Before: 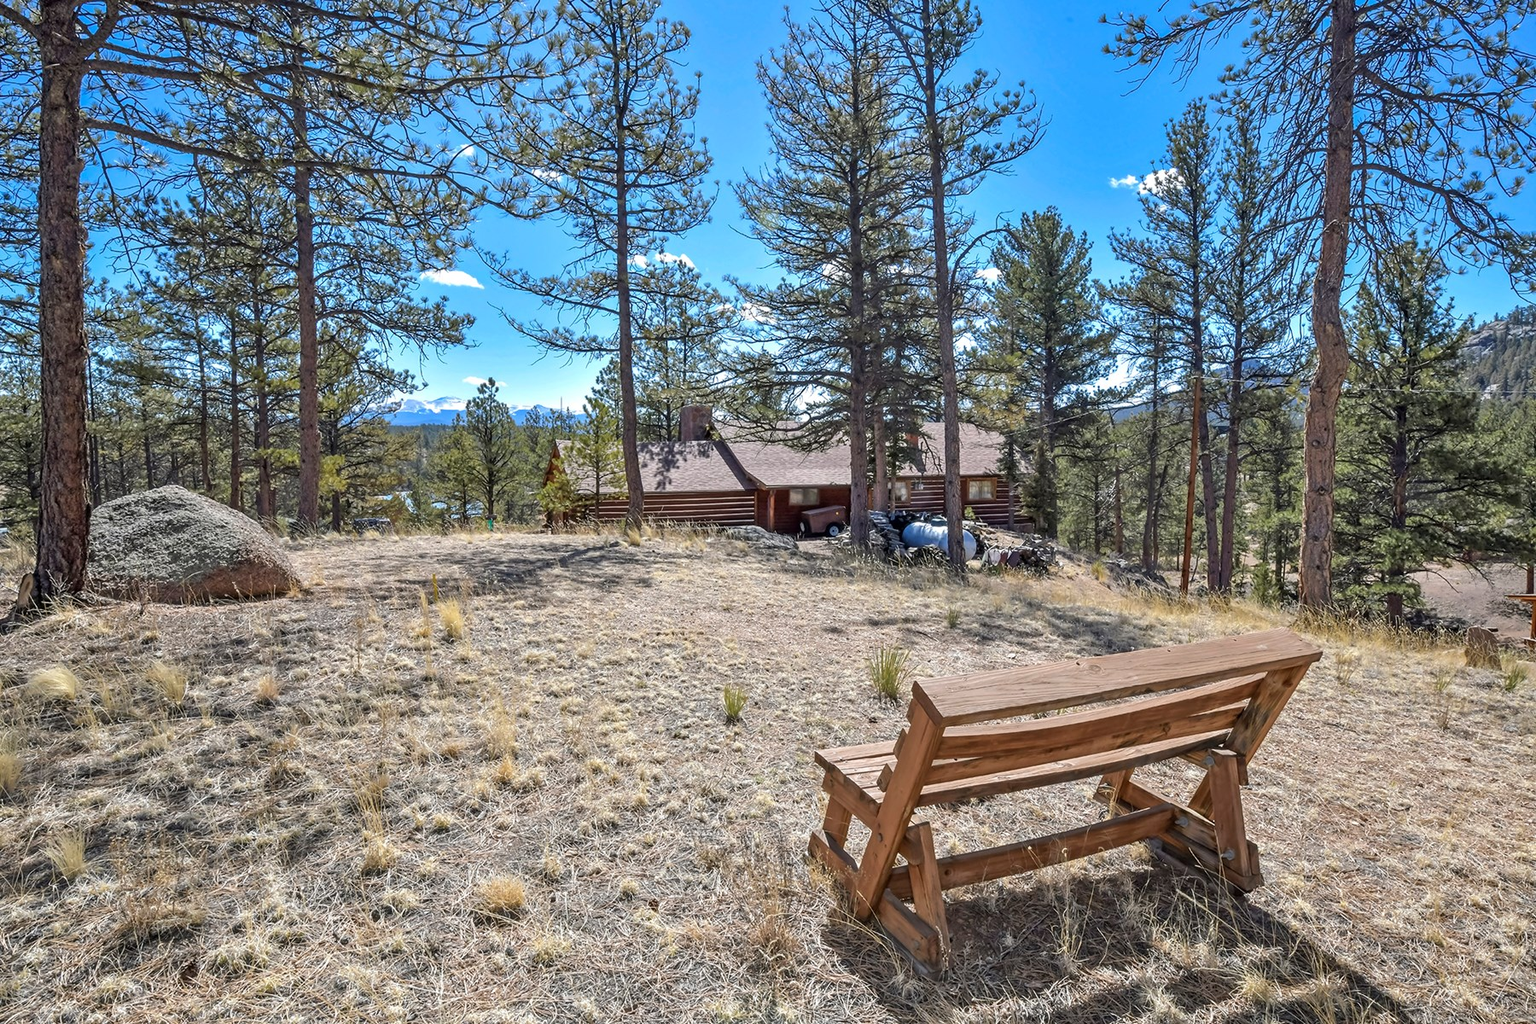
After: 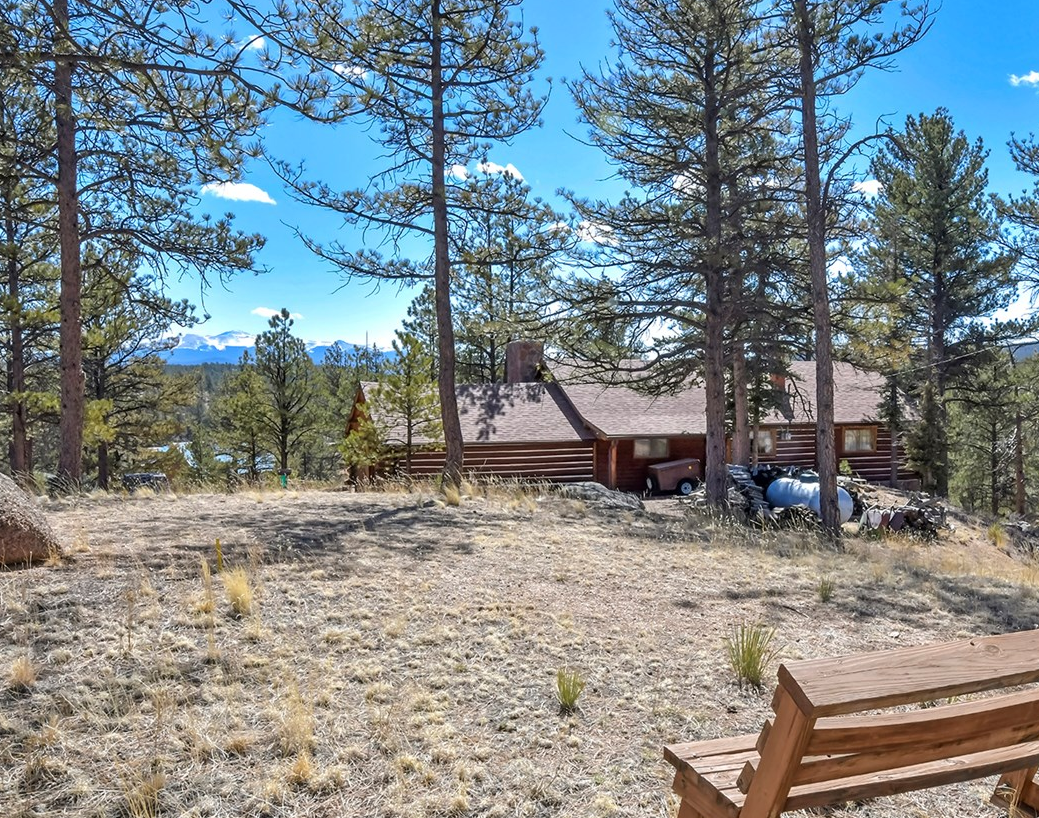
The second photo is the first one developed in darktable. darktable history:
crop: left 16.202%, top 11.208%, right 26.045%, bottom 20.557%
